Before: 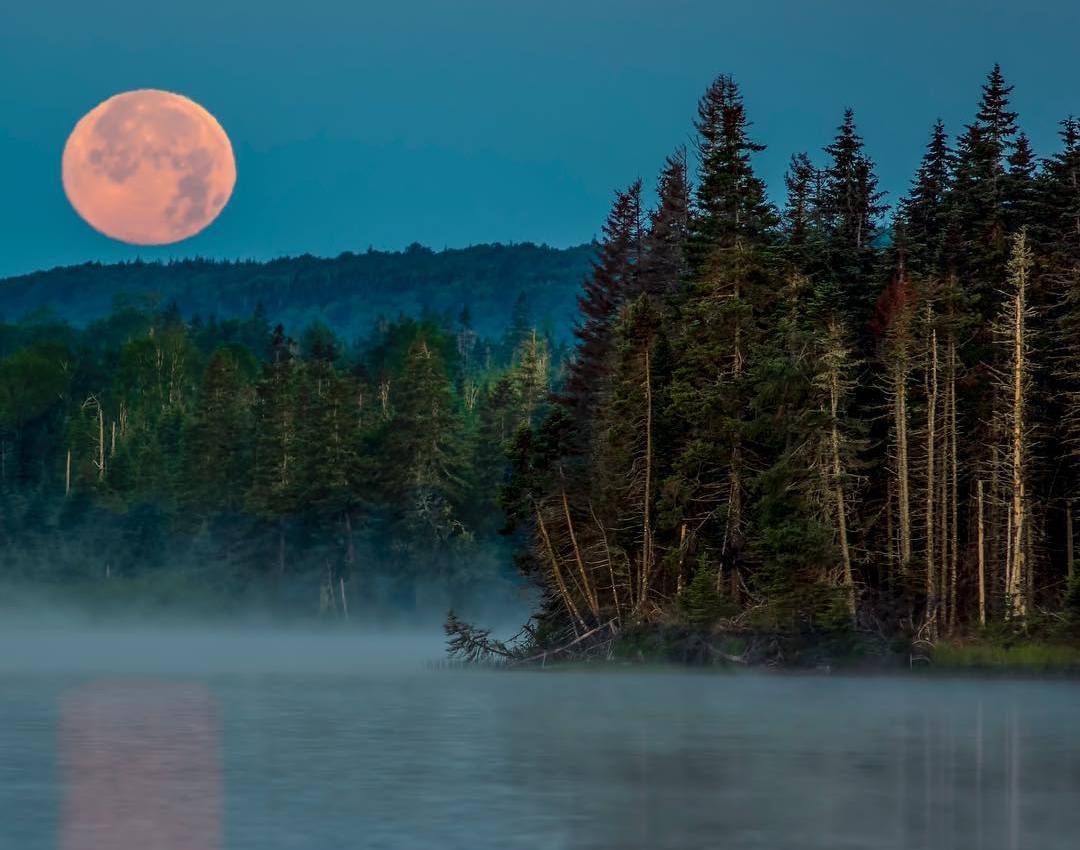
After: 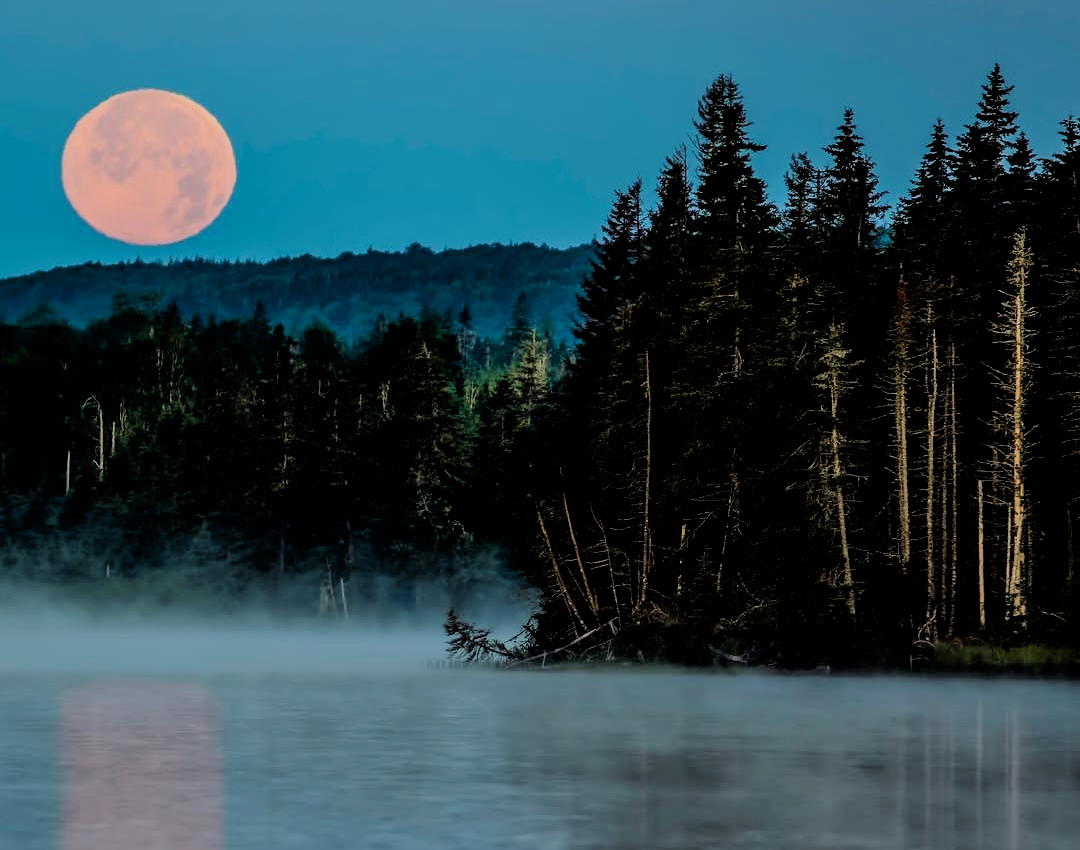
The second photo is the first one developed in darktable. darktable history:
exposure: black level correction 0.001, exposure 0.499 EV, compensate exposure bias true, compensate highlight preservation false
filmic rgb: black relative exposure -3.13 EV, white relative exposure 7.02 EV, hardness 1.47, contrast 1.353
